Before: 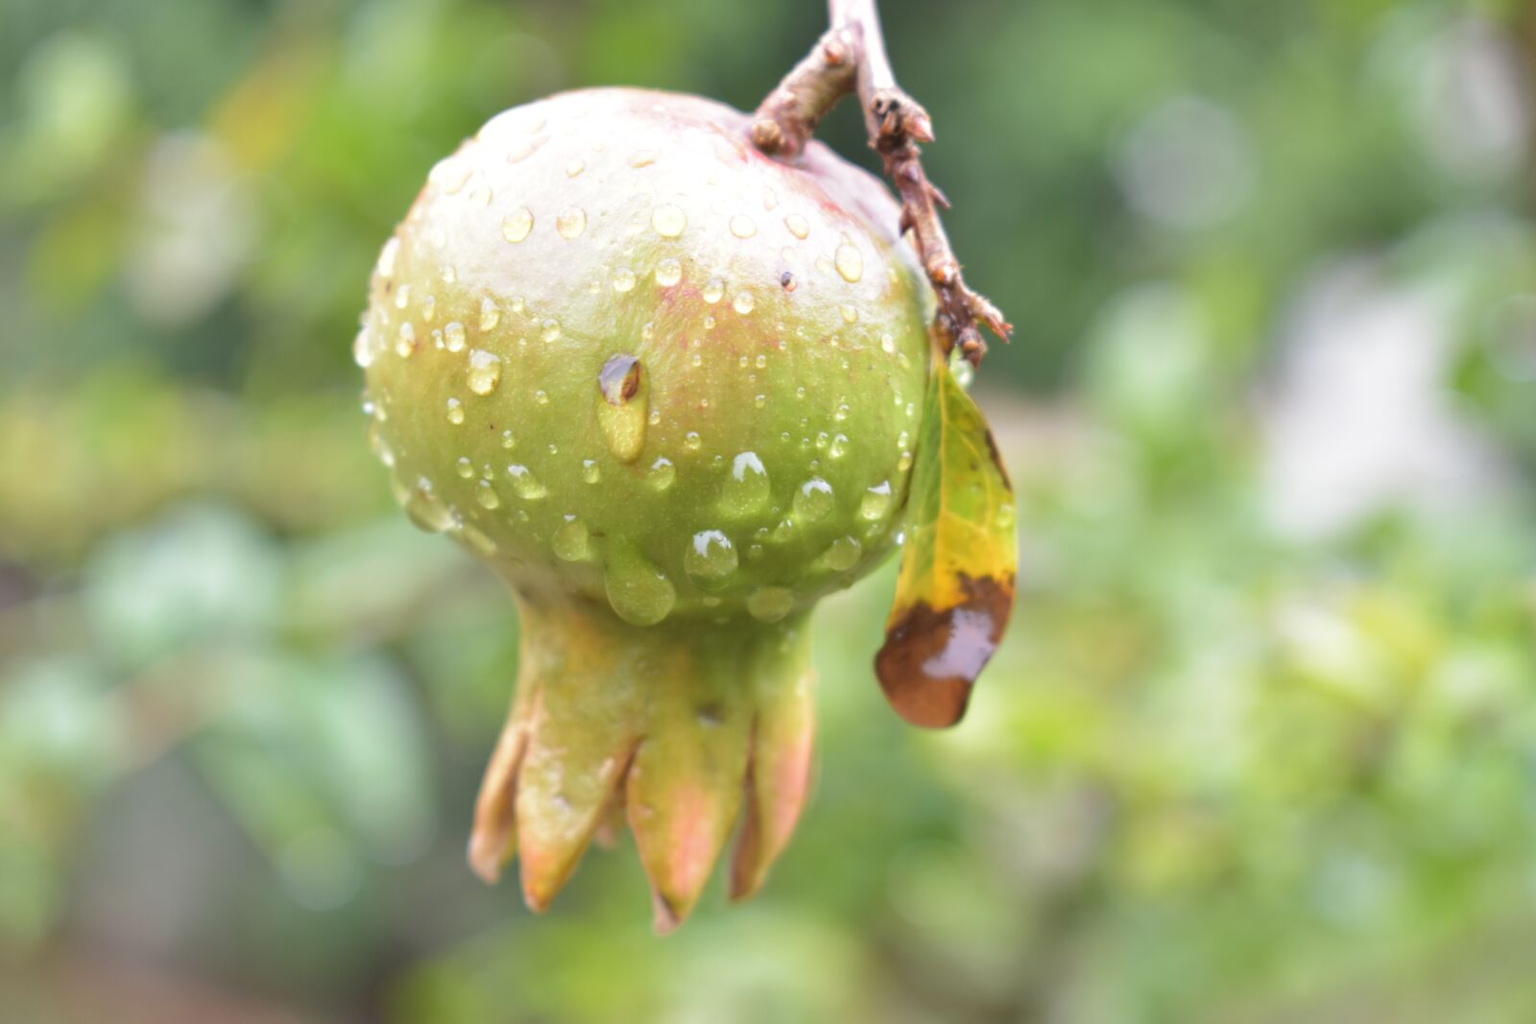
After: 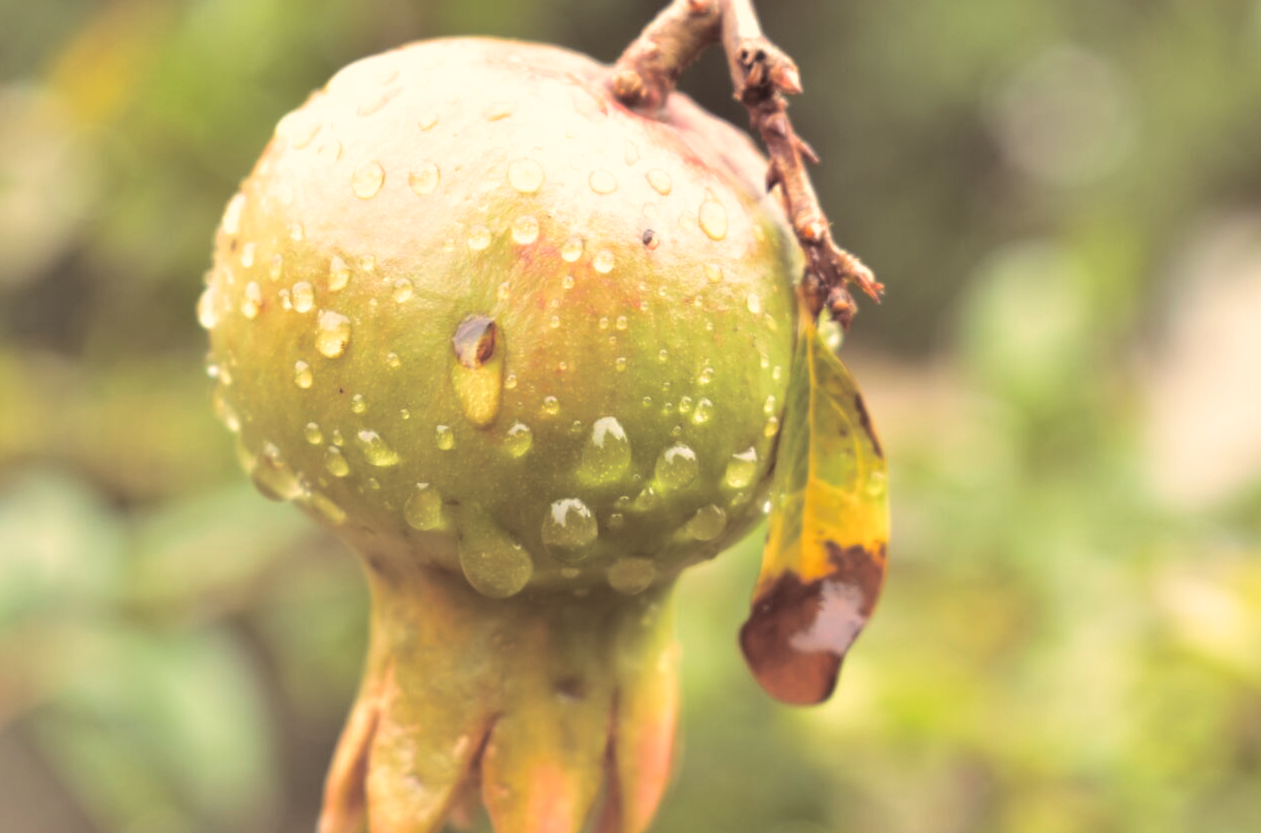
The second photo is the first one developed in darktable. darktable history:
crop and rotate: left 10.77%, top 5.1%, right 10.41%, bottom 16.76%
white balance: red 1.123, blue 0.83
split-toning: shadows › saturation 0.24, highlights › hue 54°, highlights › saturation 0.24
